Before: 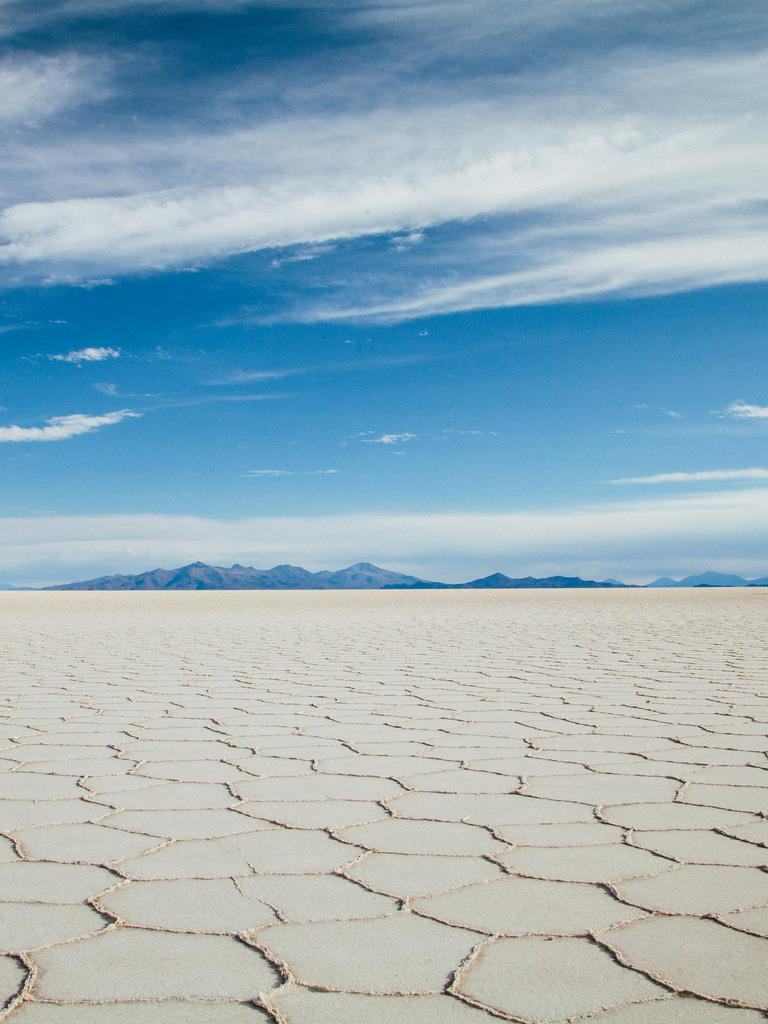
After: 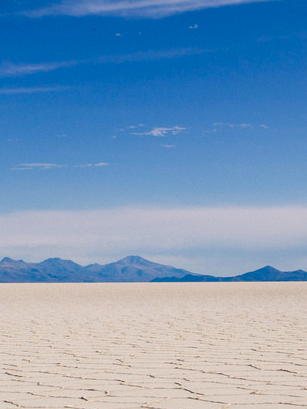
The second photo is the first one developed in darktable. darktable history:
graduated density: hue 238.83°, saturation 50%
crop: left 30%, top 30%, right 30%, bottom 30%
white balance: red 0.983, blue 1.036
color balance rgb: shadows lift › chroma 5.41%, shadows lift › hue 240°, highlights gain › chroma 3.74%, highlights gain › hue 60°, saturation formula JzAzBz (2021)
